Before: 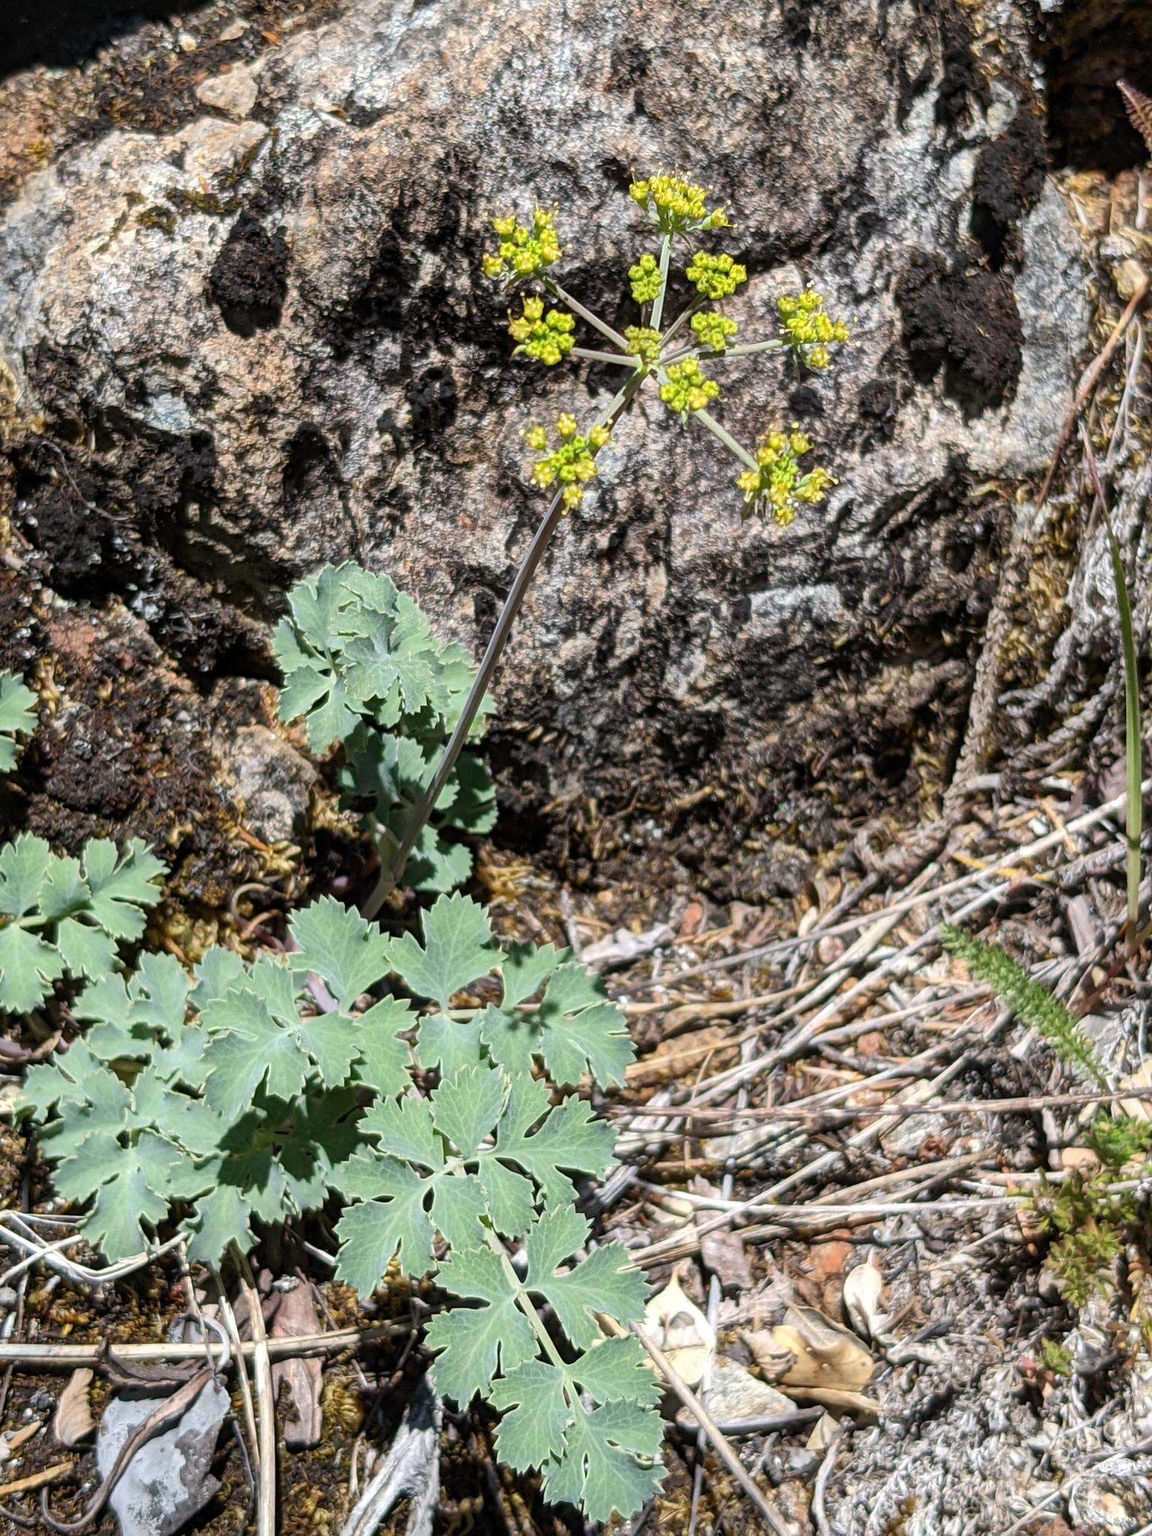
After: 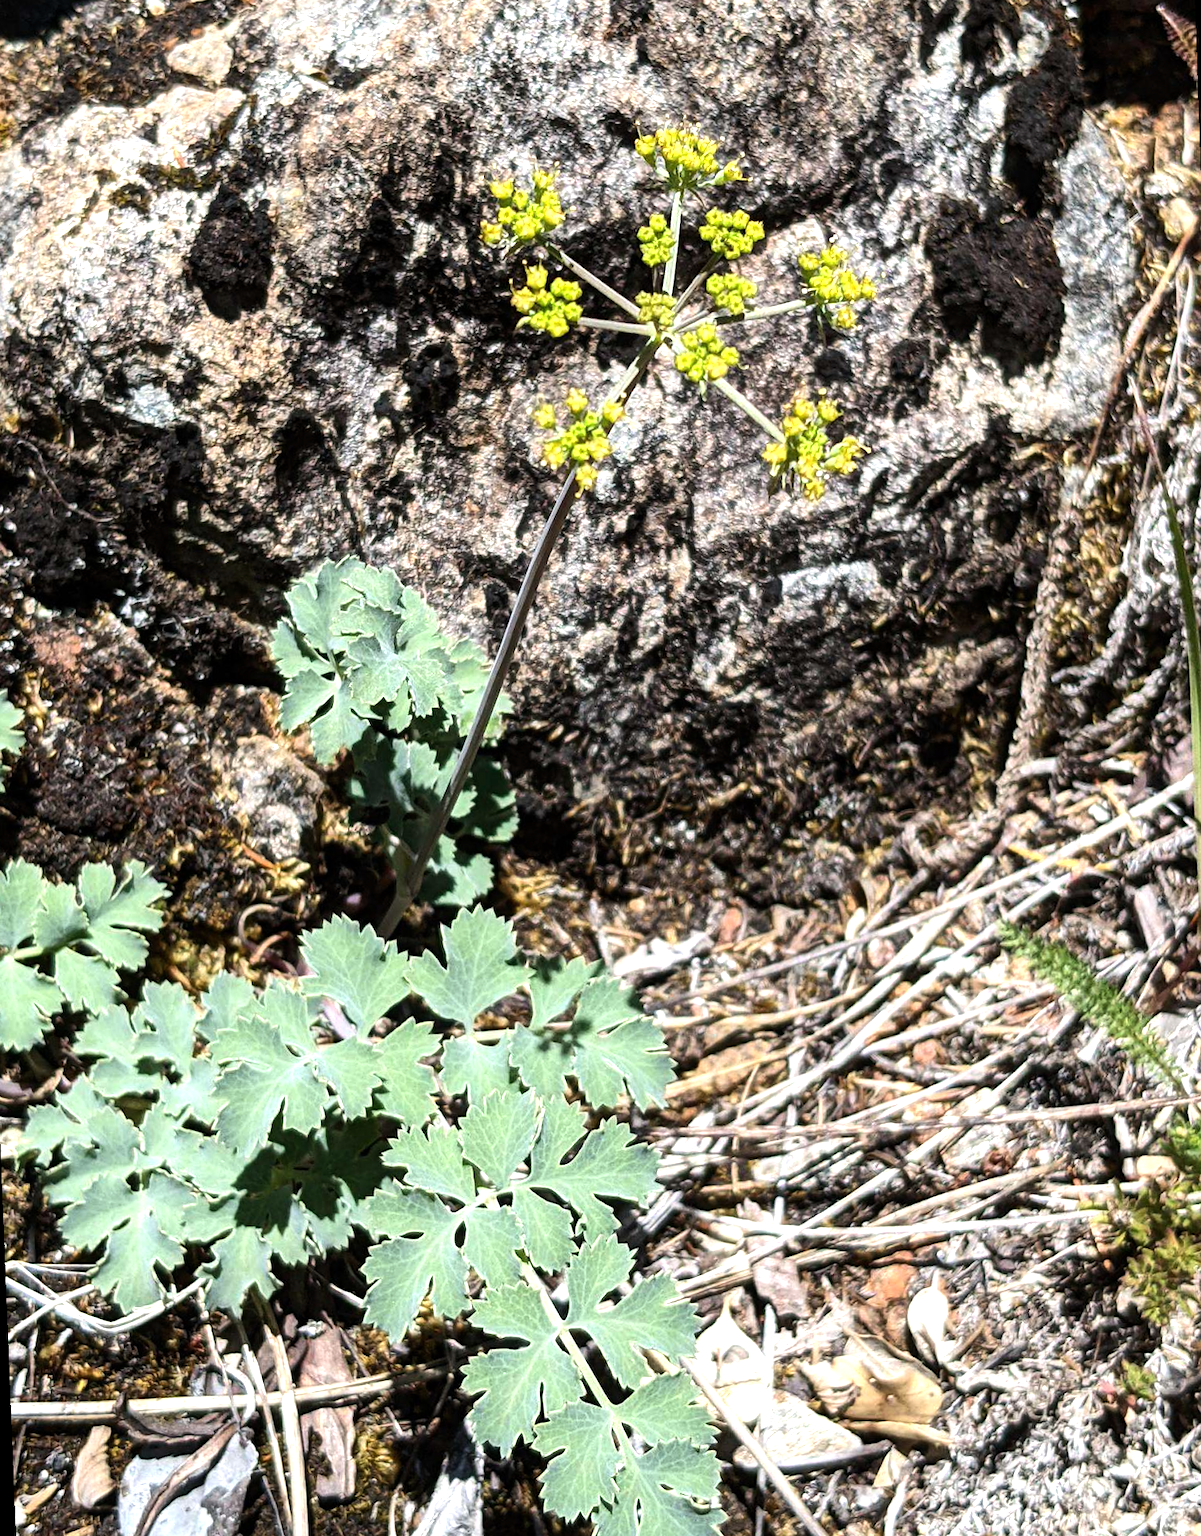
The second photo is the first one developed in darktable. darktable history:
tone equalizer: -8 EV -0.75 EV, -7 EV -0.7 EV, -6 EV -0.6 EV, -5 EV -0.4 EV, -3 EV 0.4 EV, -2 EV 0.6 EV, -1 EV 0.7 EV, +0 EV 0.75 EV, edges refinement/feathering 500, mask exposure compensation -1.57 EV, preserve details no
rotate and perspective: rotation -2.12°, lens shift (vertical) 0.009, lens shift (horizontal) -0.008, automatic cropping original format, crop left 0.036, crop right 0.964, crop top 0.05, crop bottom 0.959
